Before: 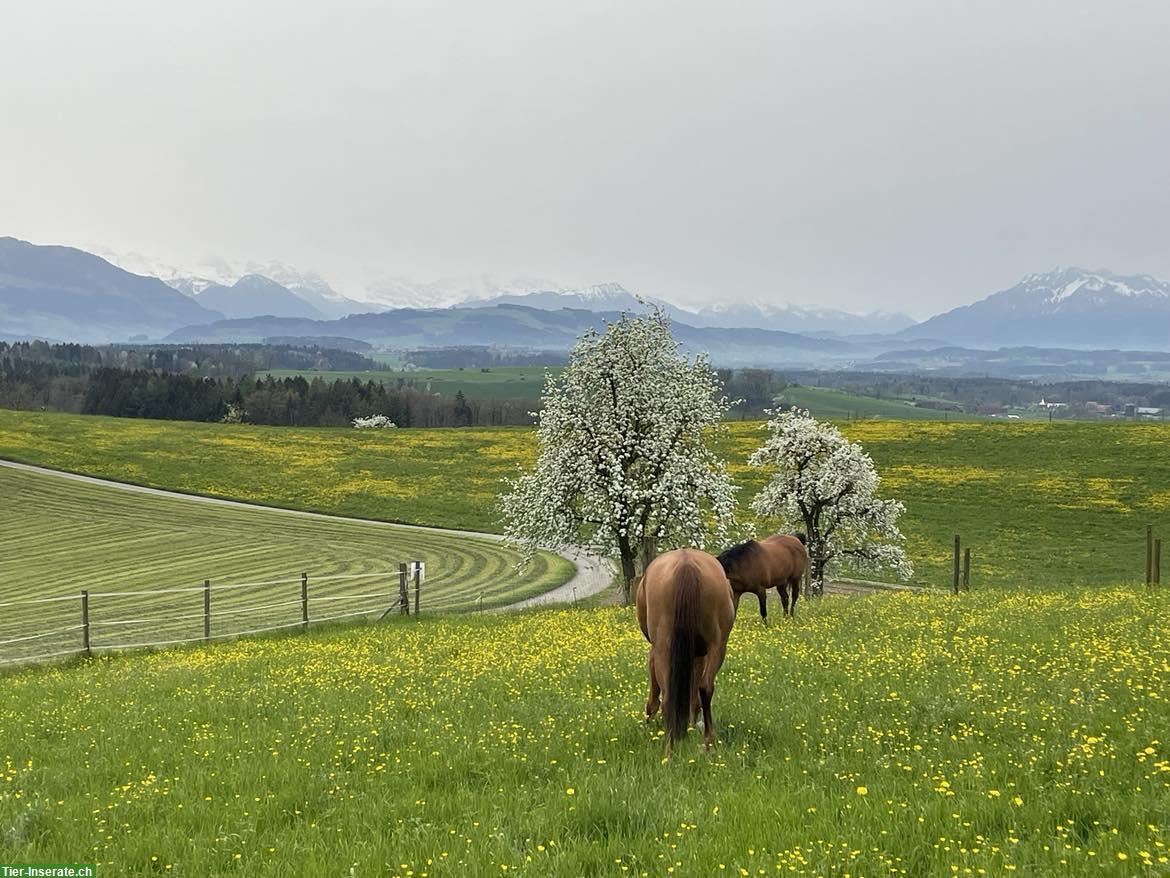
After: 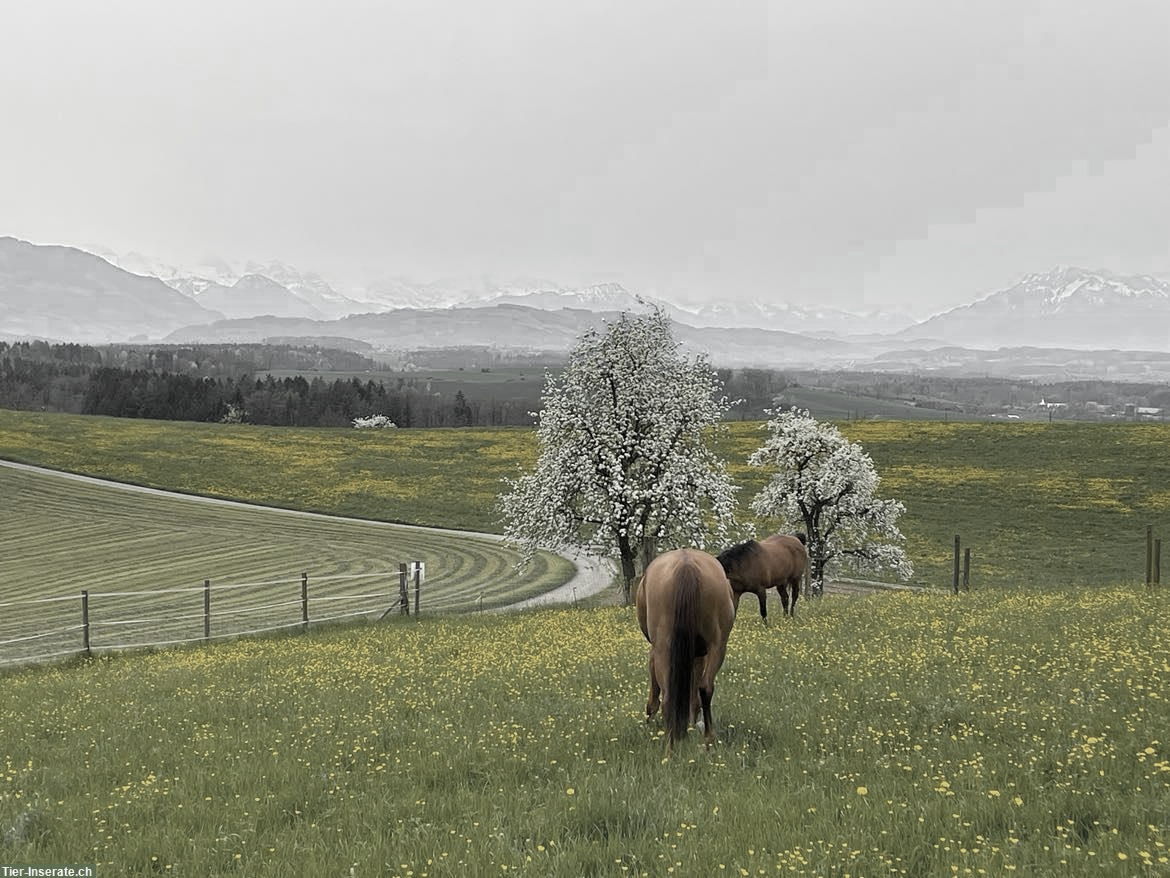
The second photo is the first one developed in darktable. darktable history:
color zones: curves: ch0 [(0, 0.613) (0.01, 0.613) (0.245, 0.448) (0.498, 0.529) (0.642, 0.665) (0.879, 0.777) (0.99, 0.613)]; ch1 [(0, 0.035) (0.121, 0.189) (0.259, 0.197) (0.415, 0.061) (0.589, 0.022) (0.732, 0.022) (0.857, 0.026) (0.991, 0.053)]
color balance rgb: shadows lift › chroma 1.711%, shadows lift › hue 263.14°, perceptual saturation grading › global saturation 30.534%, perceptual brilliance grading › global brilliance 2.834%, perceptual brilliance grading › highlights -2.84%, perceptual brilliance grading › shadows 3.021%, global vibrance 14.669%
